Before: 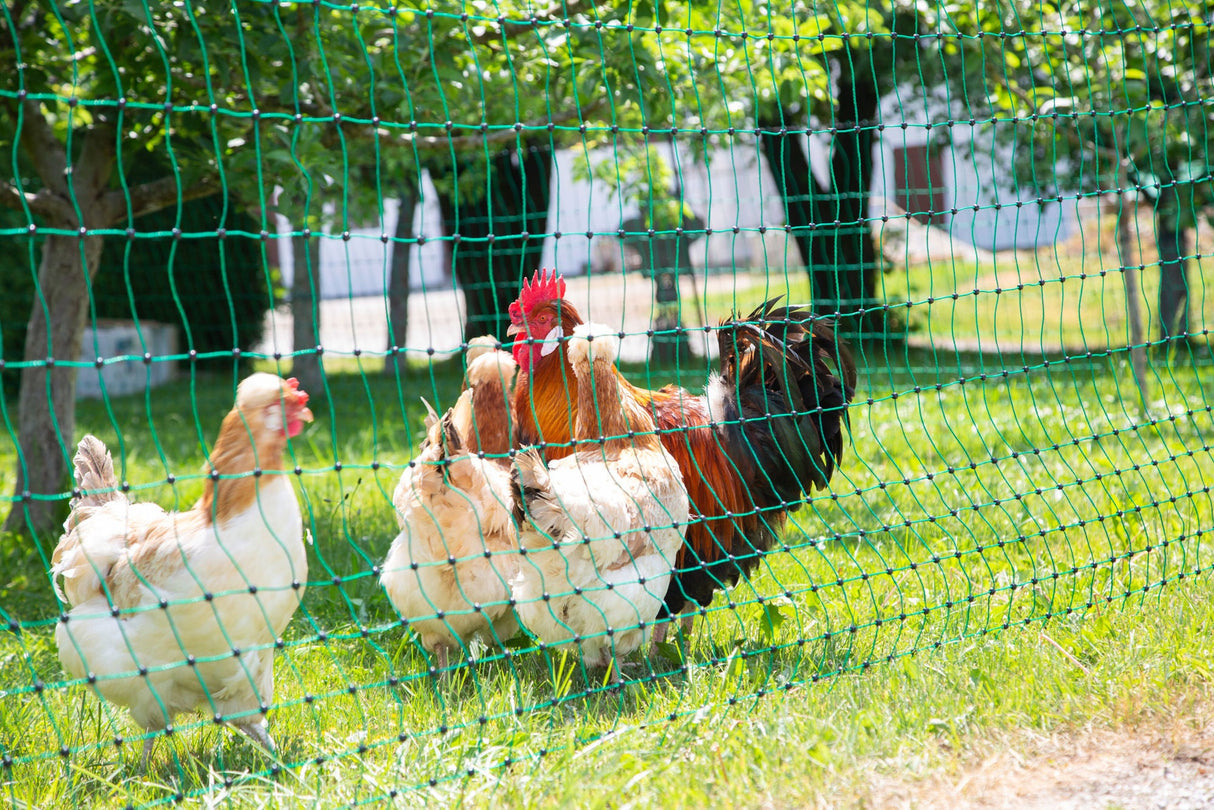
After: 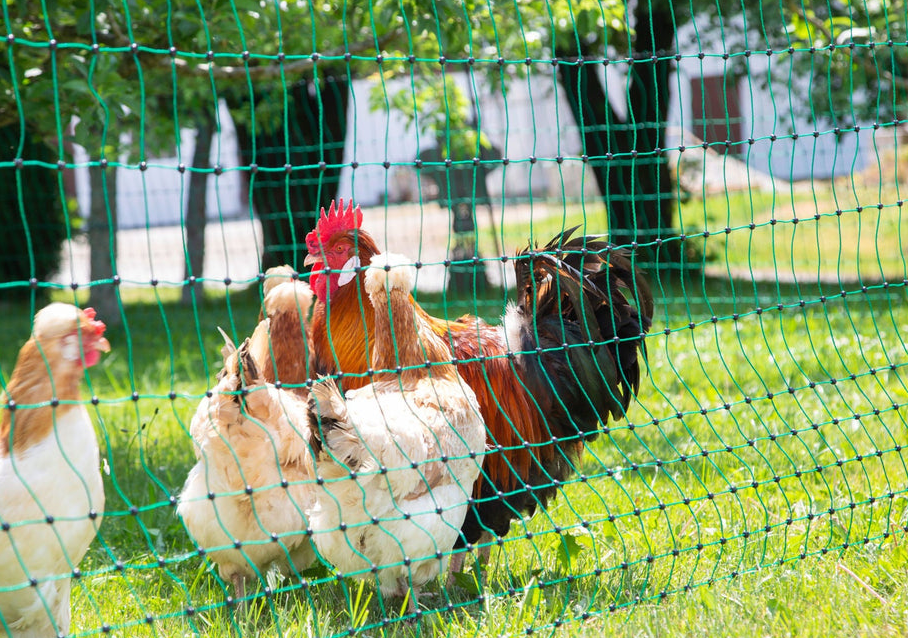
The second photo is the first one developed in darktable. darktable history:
crop: left 16.768%, top 8.653%, right 8.362%, bottom 12.485%
white balance: emerald 1
